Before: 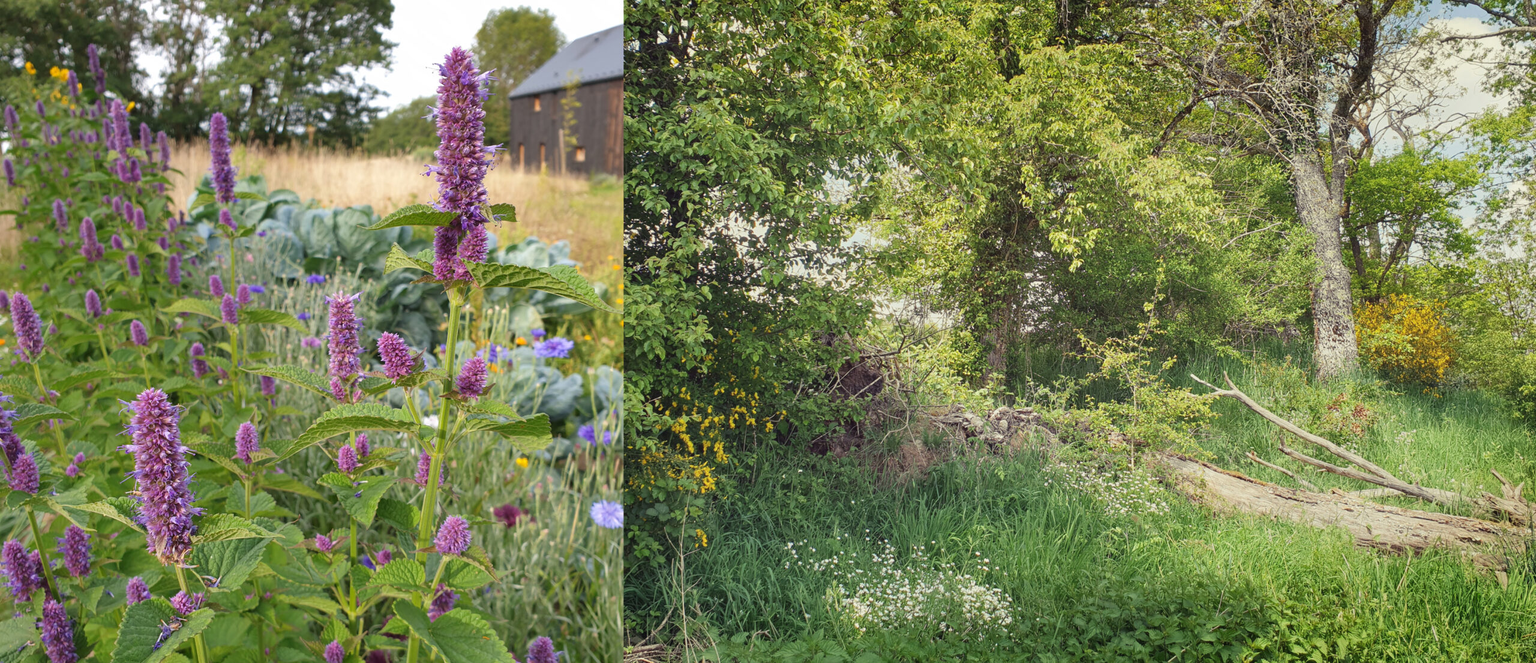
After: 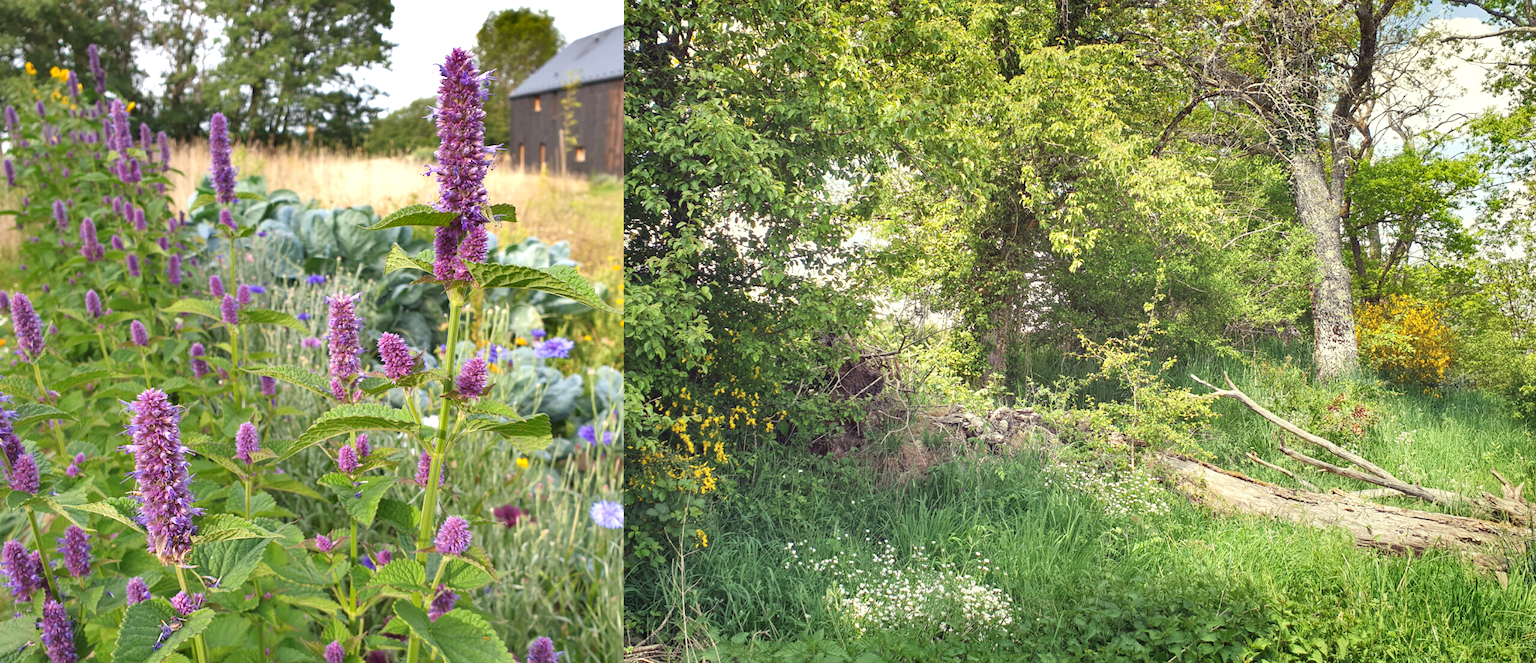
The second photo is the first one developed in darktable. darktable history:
shadows and highlights: soften with gaussian
exposure: black level correction 0.001, exposure 0.5 EV, compensate highlight preservation false
